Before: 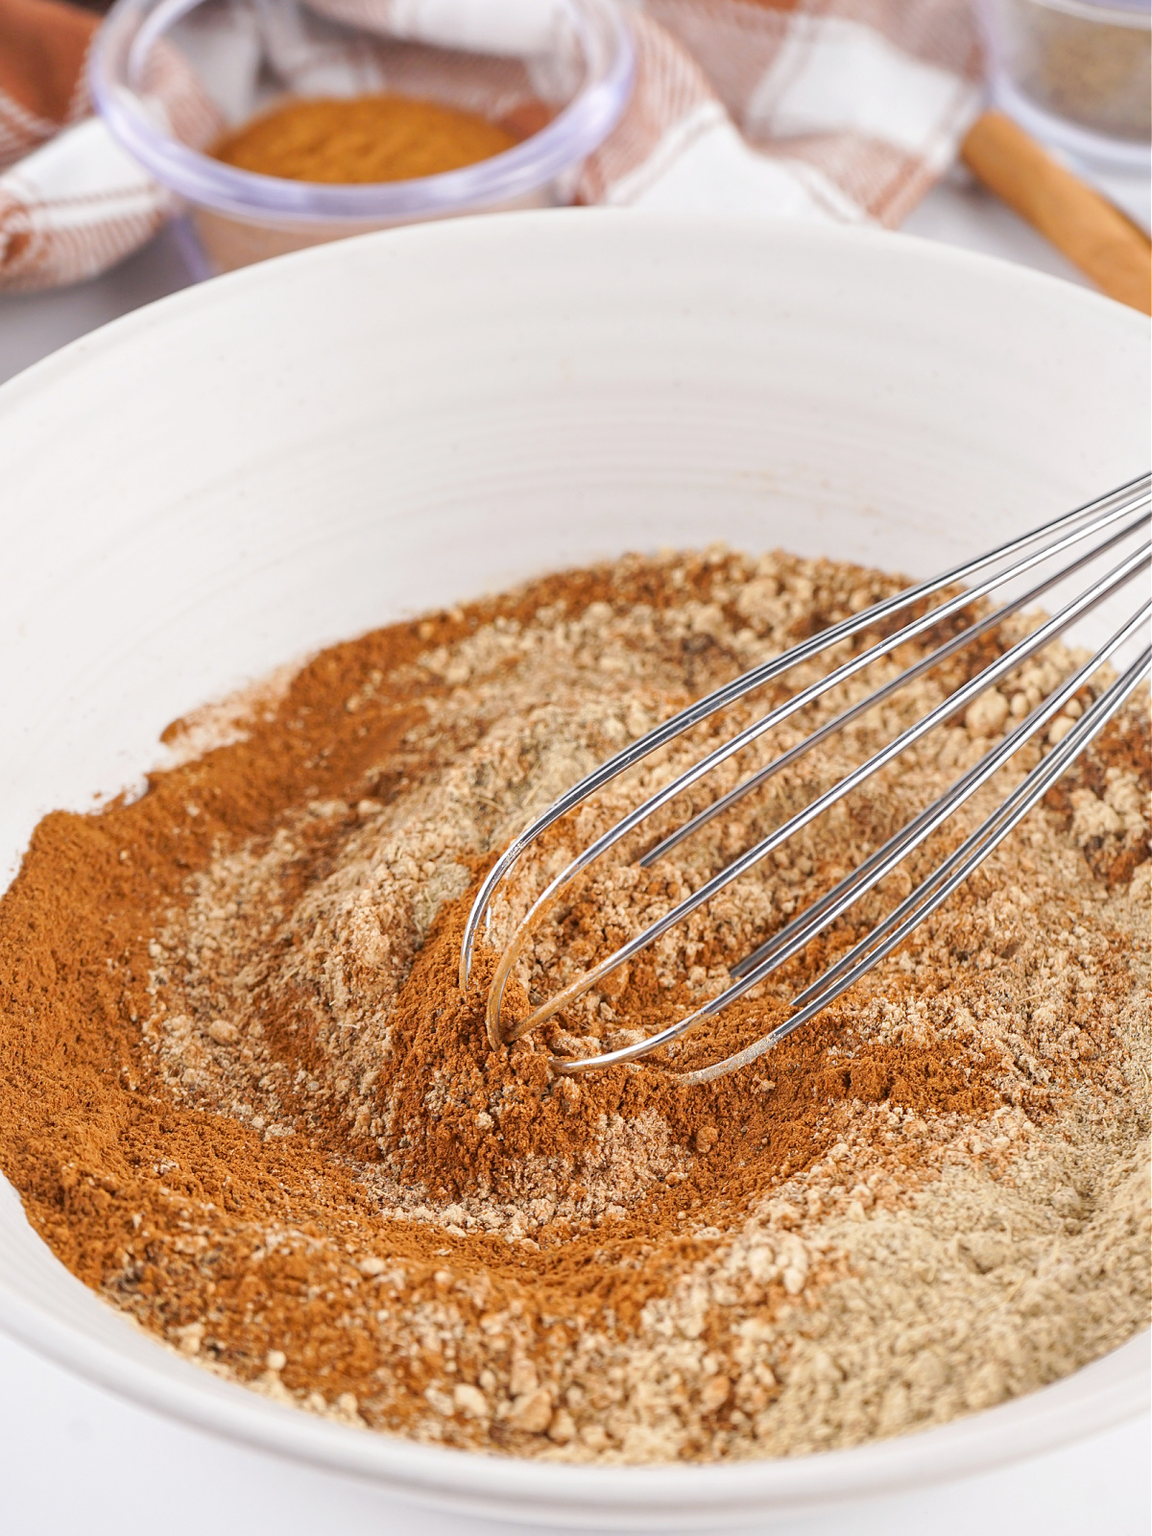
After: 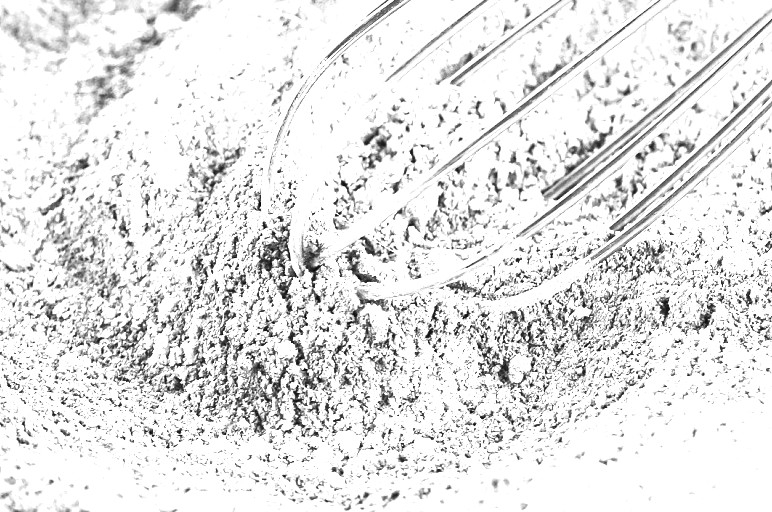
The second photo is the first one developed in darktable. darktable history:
exposure: black level correction 0, exposure 0.953 EV, compensate exposure bias true, compensate highlight preservation false
contrast brightness saturation: contrast 0.39, brightness 0.1
color zones: curves: ch0 [(0.004, 0.588) (0.116, 0.636) (0.259, 0.476) (0.423, 0.464) (0.75, 0.5)]; ch1 [(0, 0) (0.143, 0) (0.286, 0) (0.429, 0) (0.571, 0) (0.714, 0) (0.857, 0)]
crop: left 18.091%, top 51.13%, right 17.525%, bottom 16.85%
